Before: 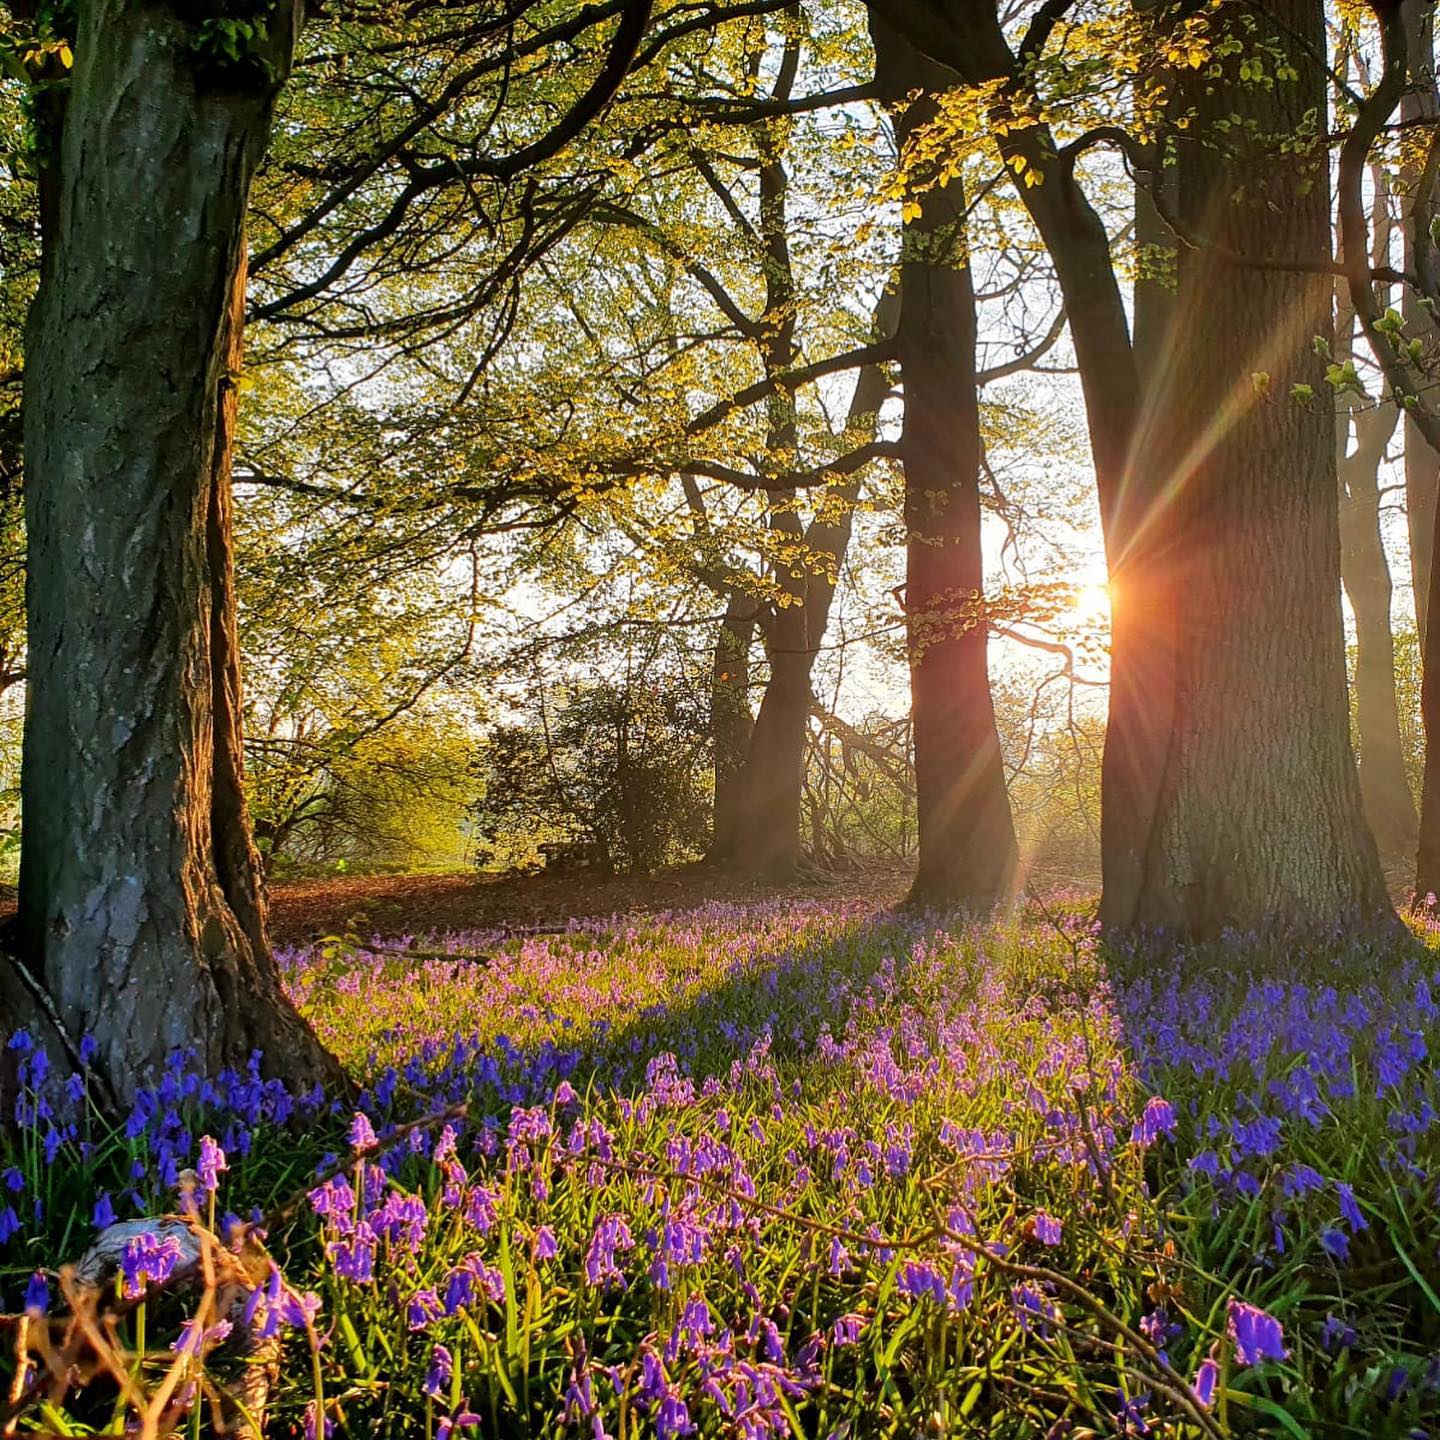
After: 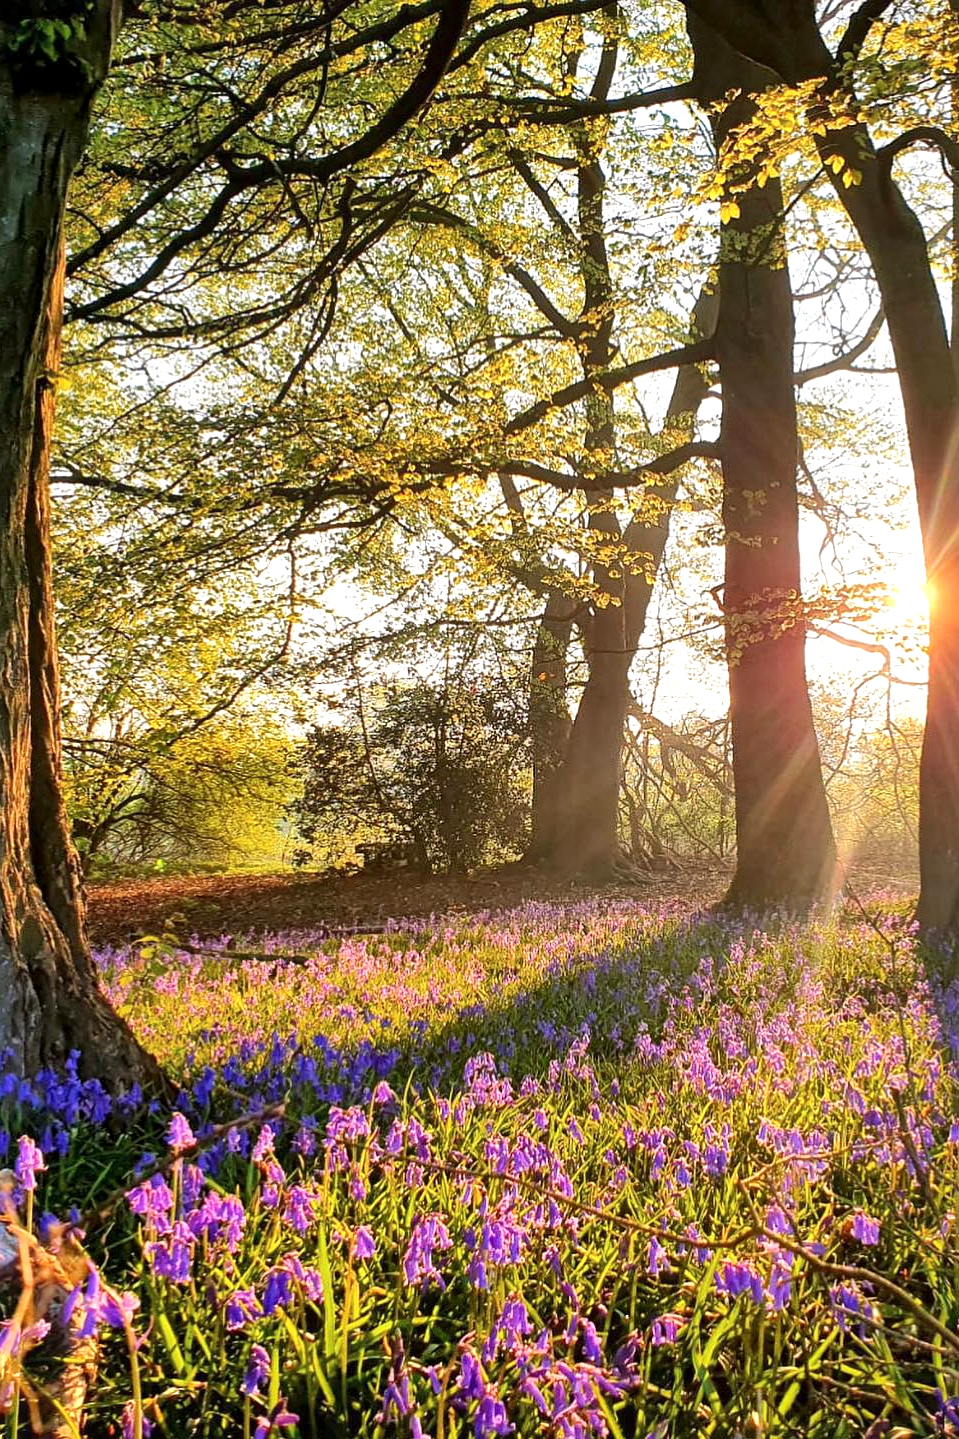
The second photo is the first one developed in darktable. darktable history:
local contrast: mode bilateral grid, contrast 20, coarseness 50, detail 161%, midtone range 0.2
exposure: black level correction 0, exposure 0.5 EV, compensate exposure bias true, compensate highlight preservation false
crop and rotate: left 12.648%, right 20.685%
contrast equalizer: octaves 7, y [[0.6 ×6], [0.55 ×6], [0 ×6], [0 ×6], [0 ×6]], mix -0.3
